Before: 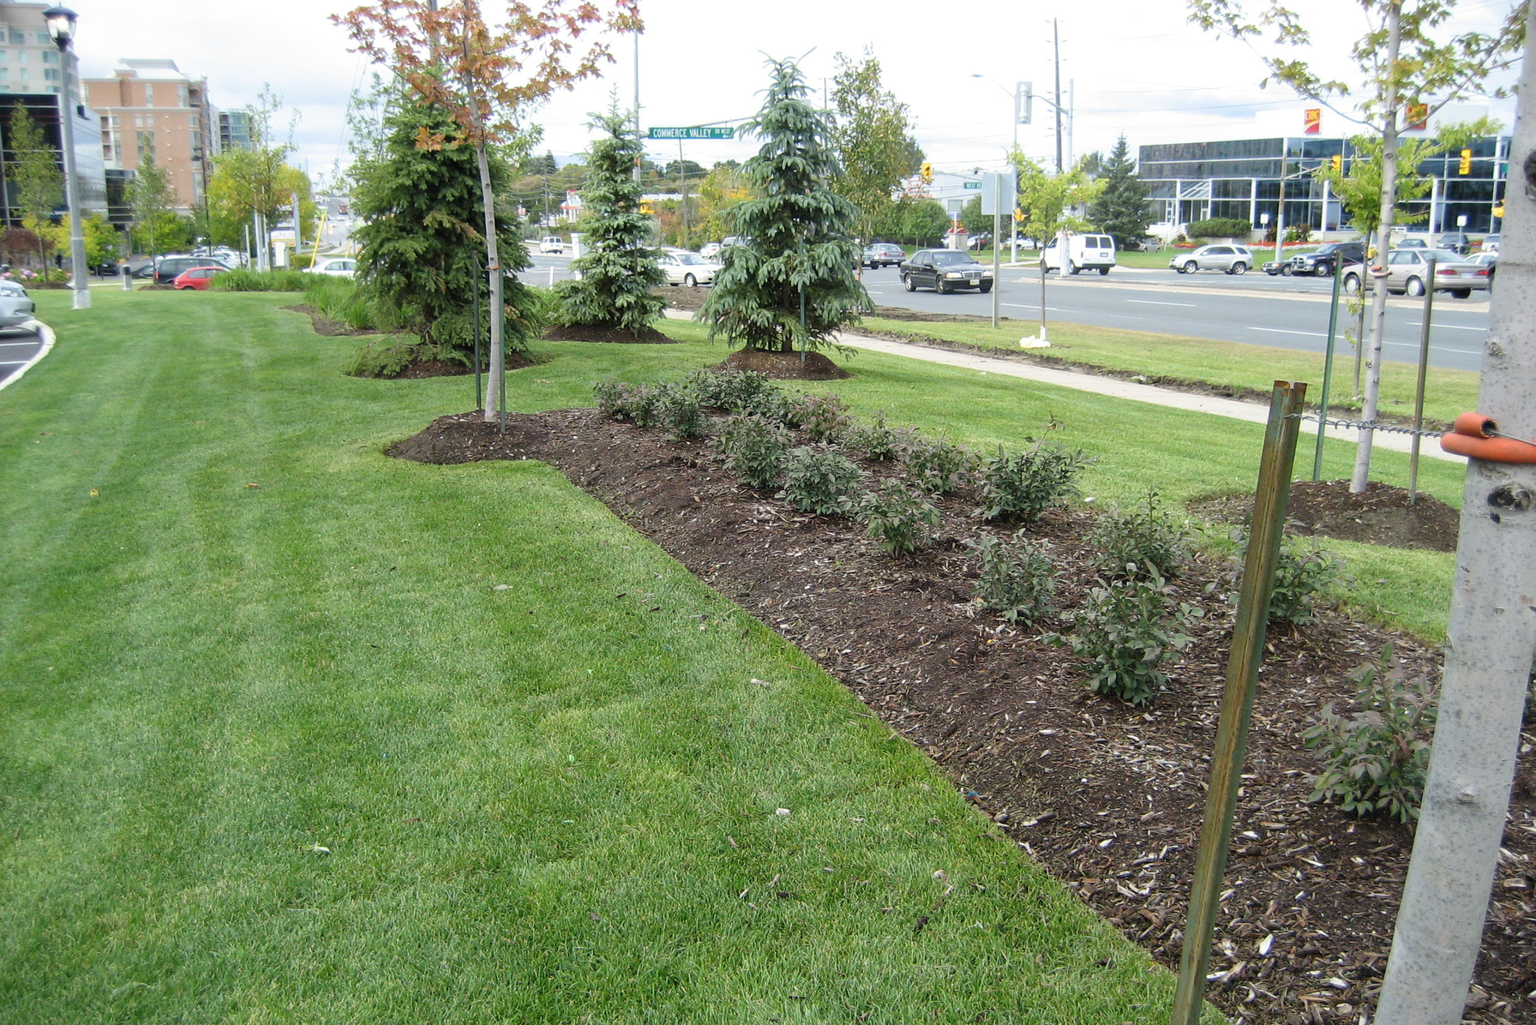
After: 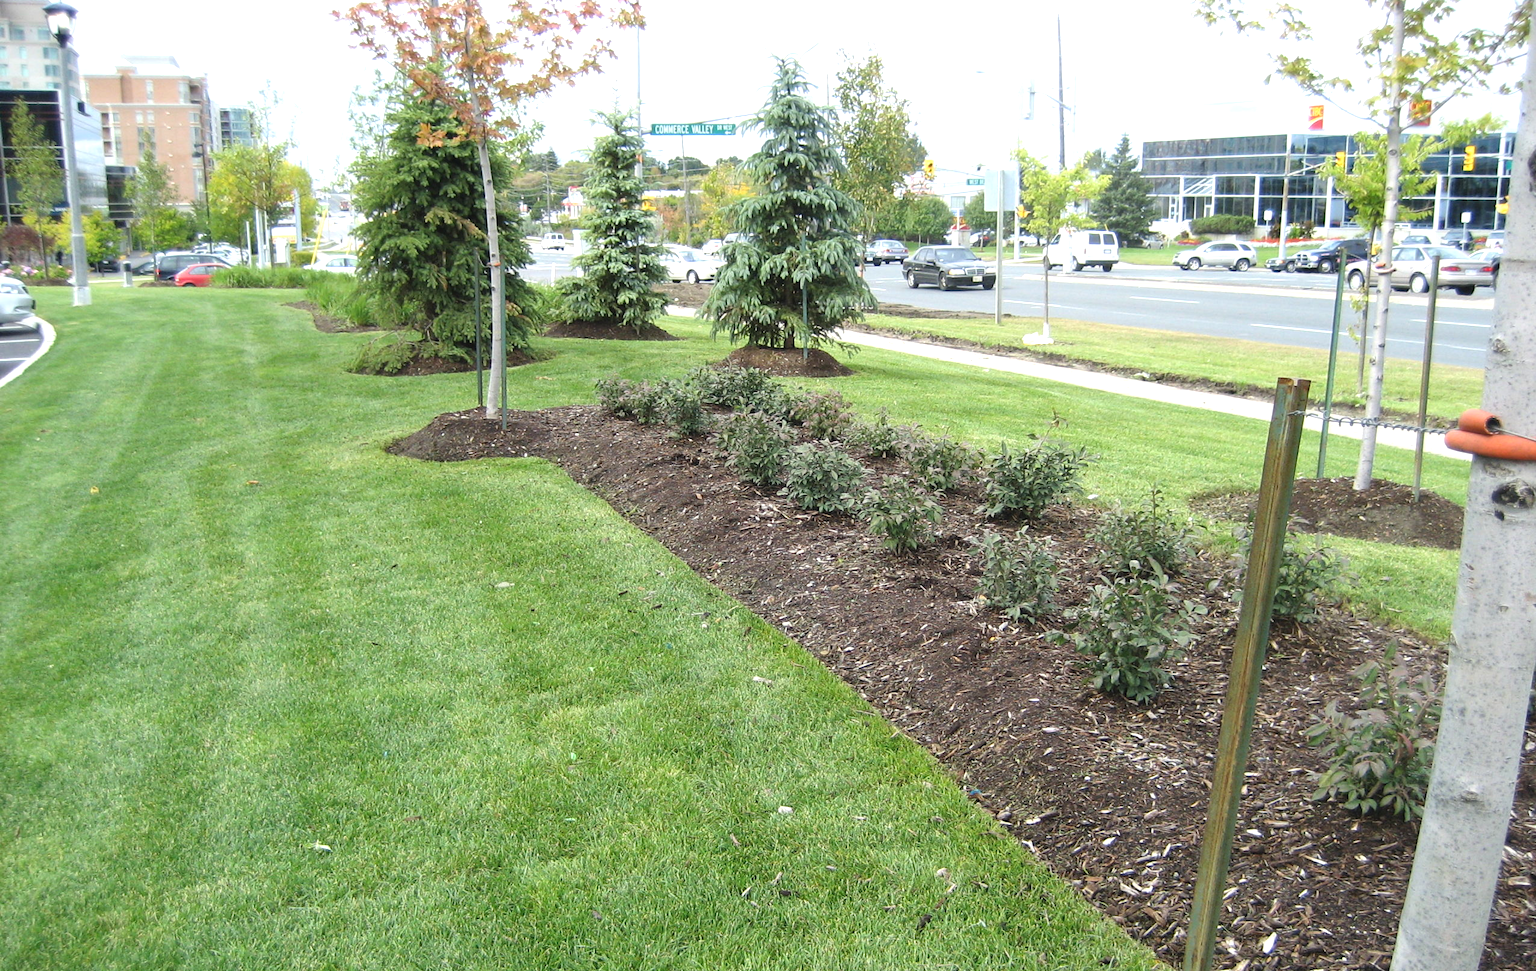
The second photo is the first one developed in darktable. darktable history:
exposure: black level correction -0.002, exposure 0.539 EV, compensate highlight preservation false
crop: top 0.432%, right 0.265%, bottom 5.01%
